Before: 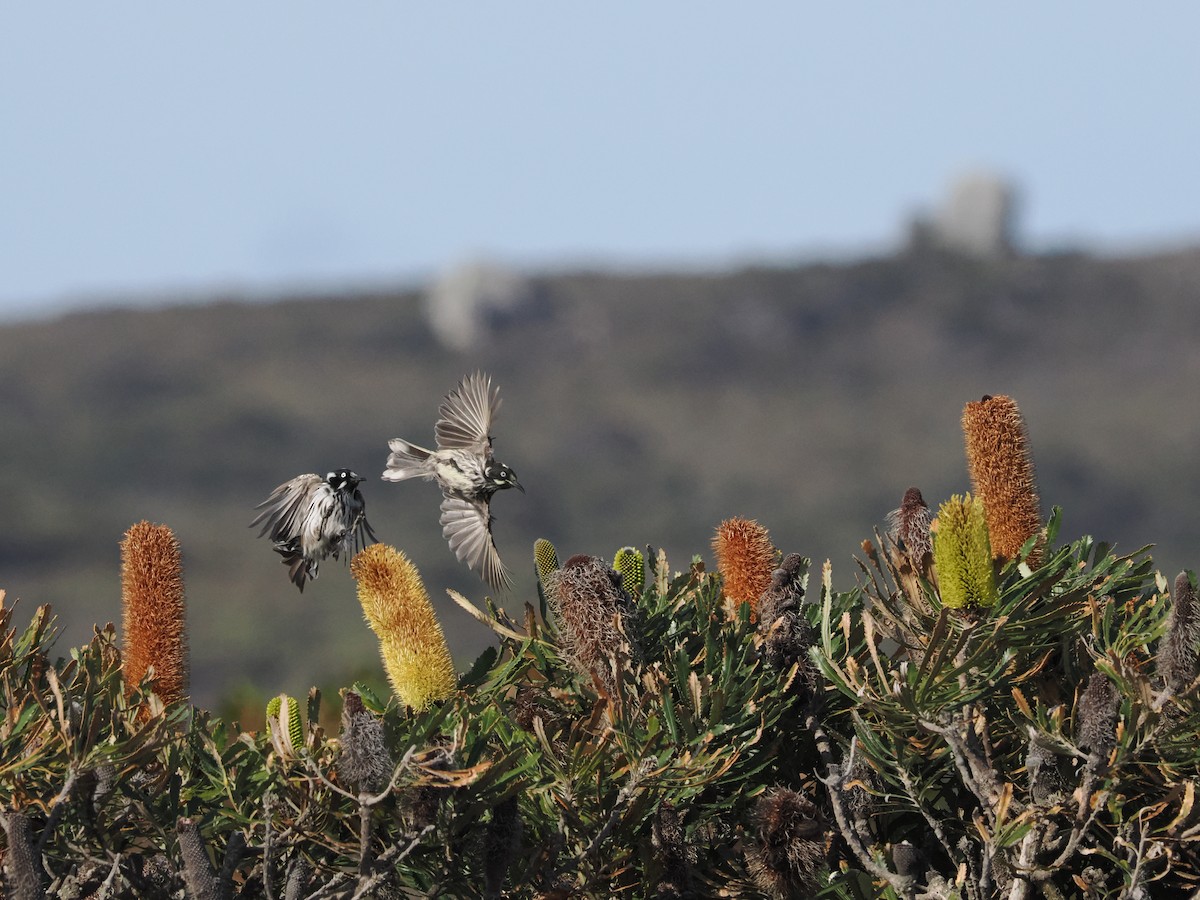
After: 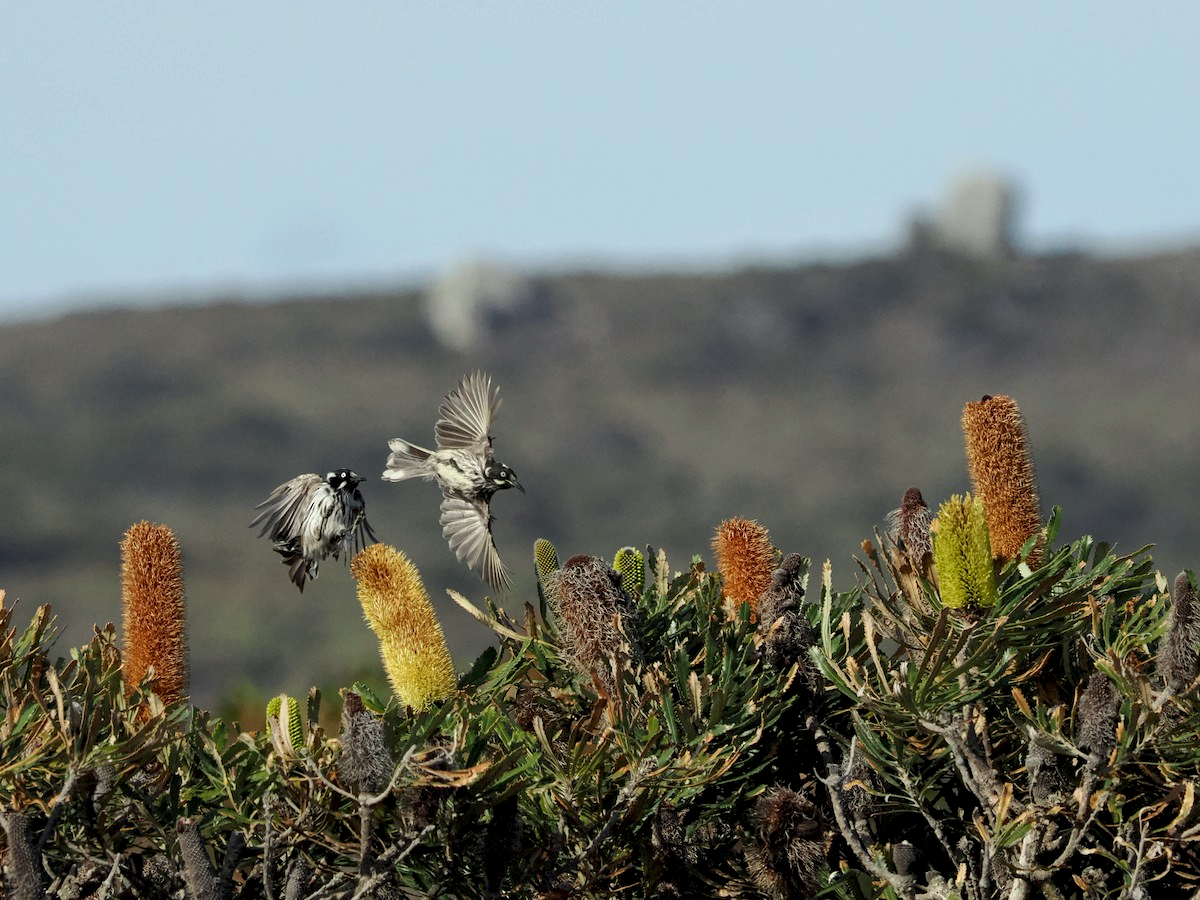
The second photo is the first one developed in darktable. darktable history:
exposure: black level correction 0.007, exposure 0.093 EV, compensate highlight preservation false
color correction: highlights a* -4.73, highlights b* 5.06, saturation 0.97
local contrast: highlights 100%, shadows 100%, detail 120%, midtone range 0.2
